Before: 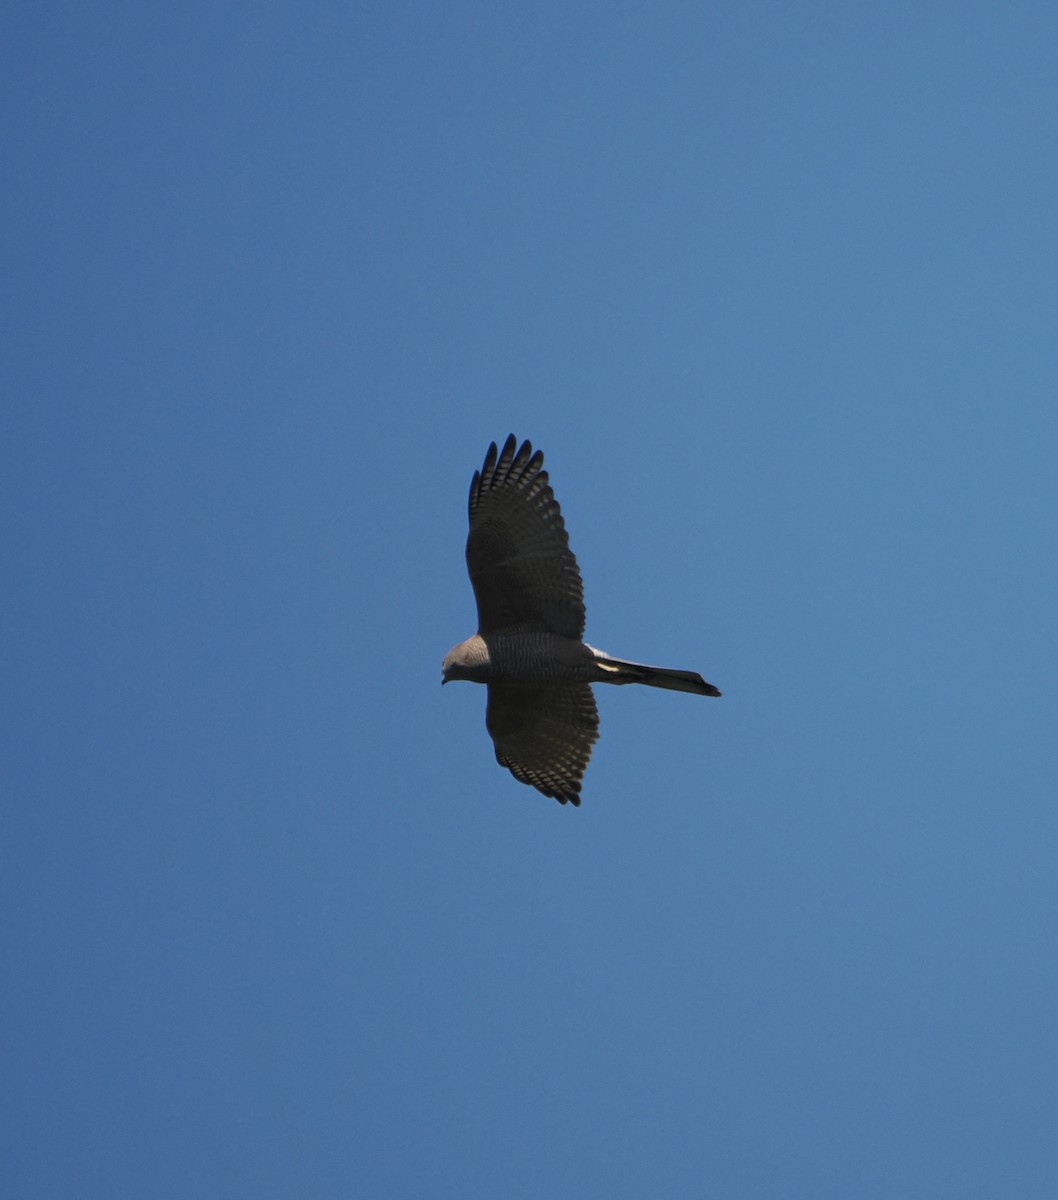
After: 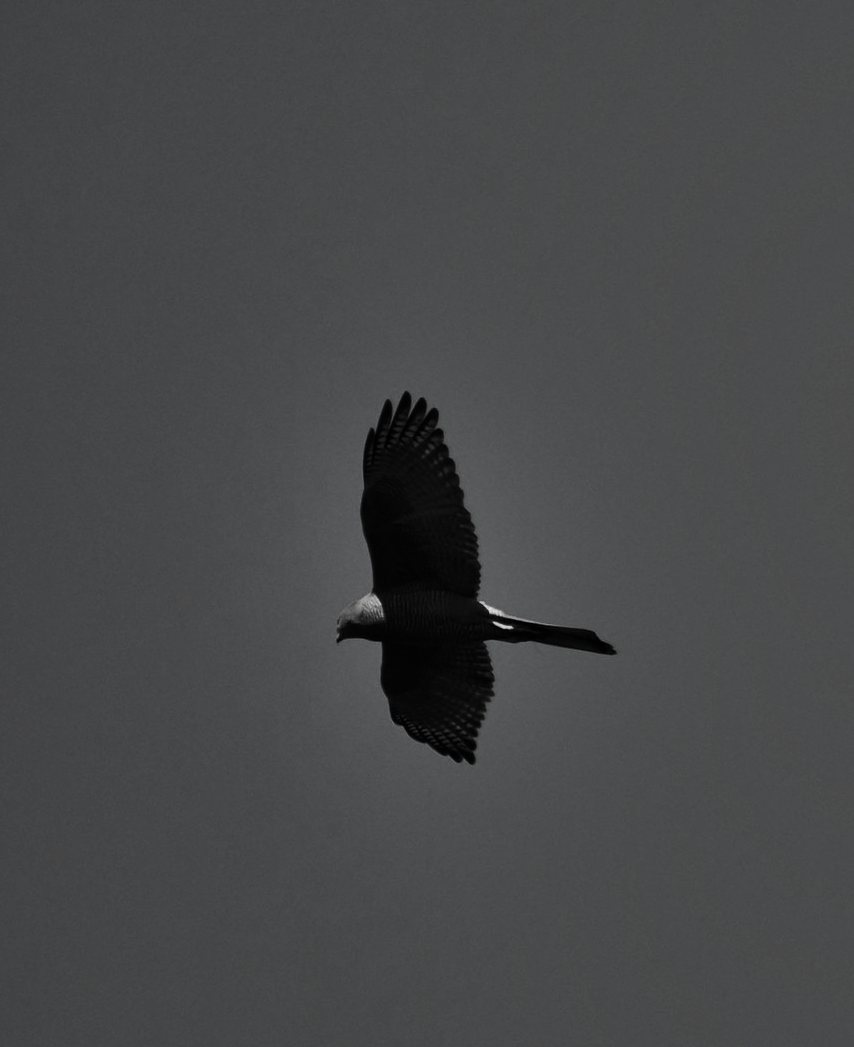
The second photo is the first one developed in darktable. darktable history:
crop: left 9.936%, top 3.548%, right 9.27%, bottom 9.159%
shadows and highlights: shadows 81, white point adjustment -9.22, highlights -61.41, soften with gaussian
contrast brightness saturation: contrast -0.037, brightness -0.605, saturation -0.985
